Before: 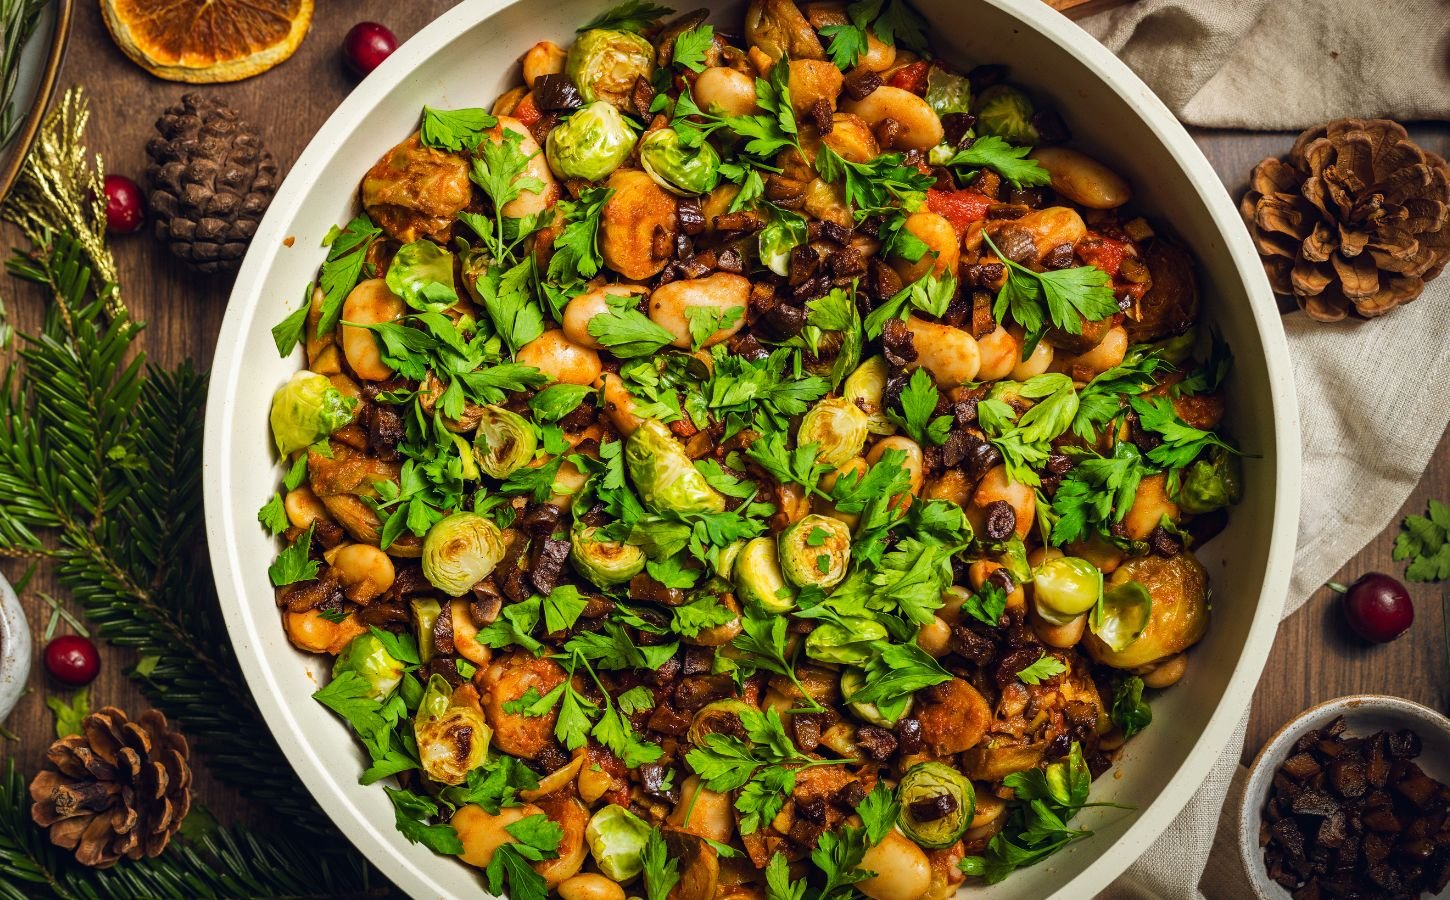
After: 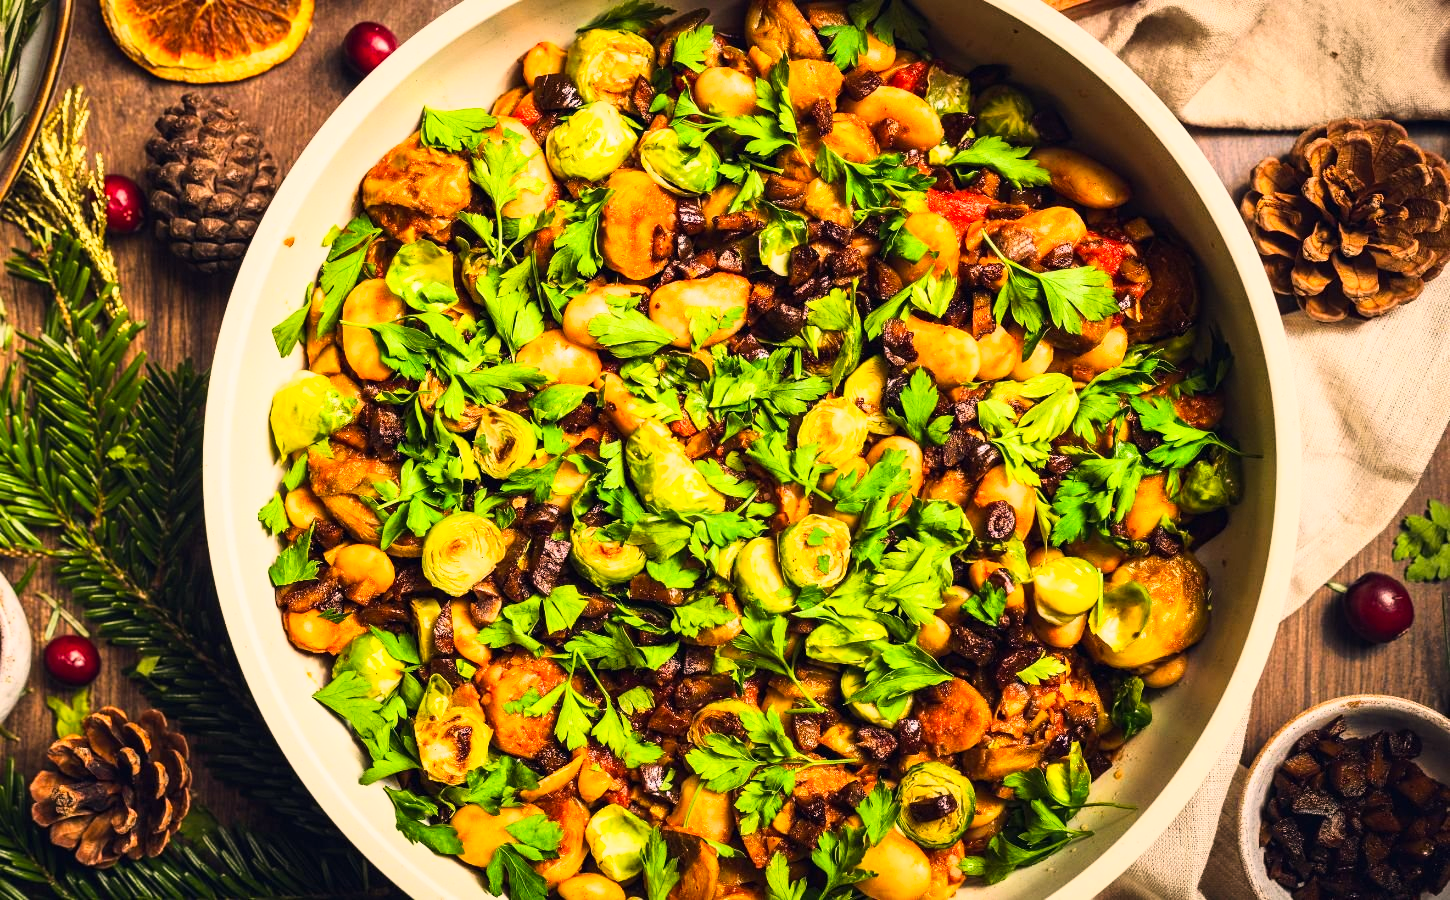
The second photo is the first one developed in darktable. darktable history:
tone curve: curves: ch0 [(0, 0) (0.003, 0.003) (0.011, 0.013) (0.025, 0.029) (0.044, 0.052) (0.069, 0.081) (0.1, 0.116) (0.136, 0.158) (0.177, 0.207) (0.224, 0.268) (0.277, 0.373) (0.335, 0.465) (0.399, 0.565) (0.468, 0.674) (0.543, 0.79) (0.623, 0.853) (0.709, 0.918) (0.801, 0.956) (0.898, 0.977) (1, 1)], color space Lab, linked channels, preserve colors none
color correction: highlights a* 11.98, highlights b* 11.77
